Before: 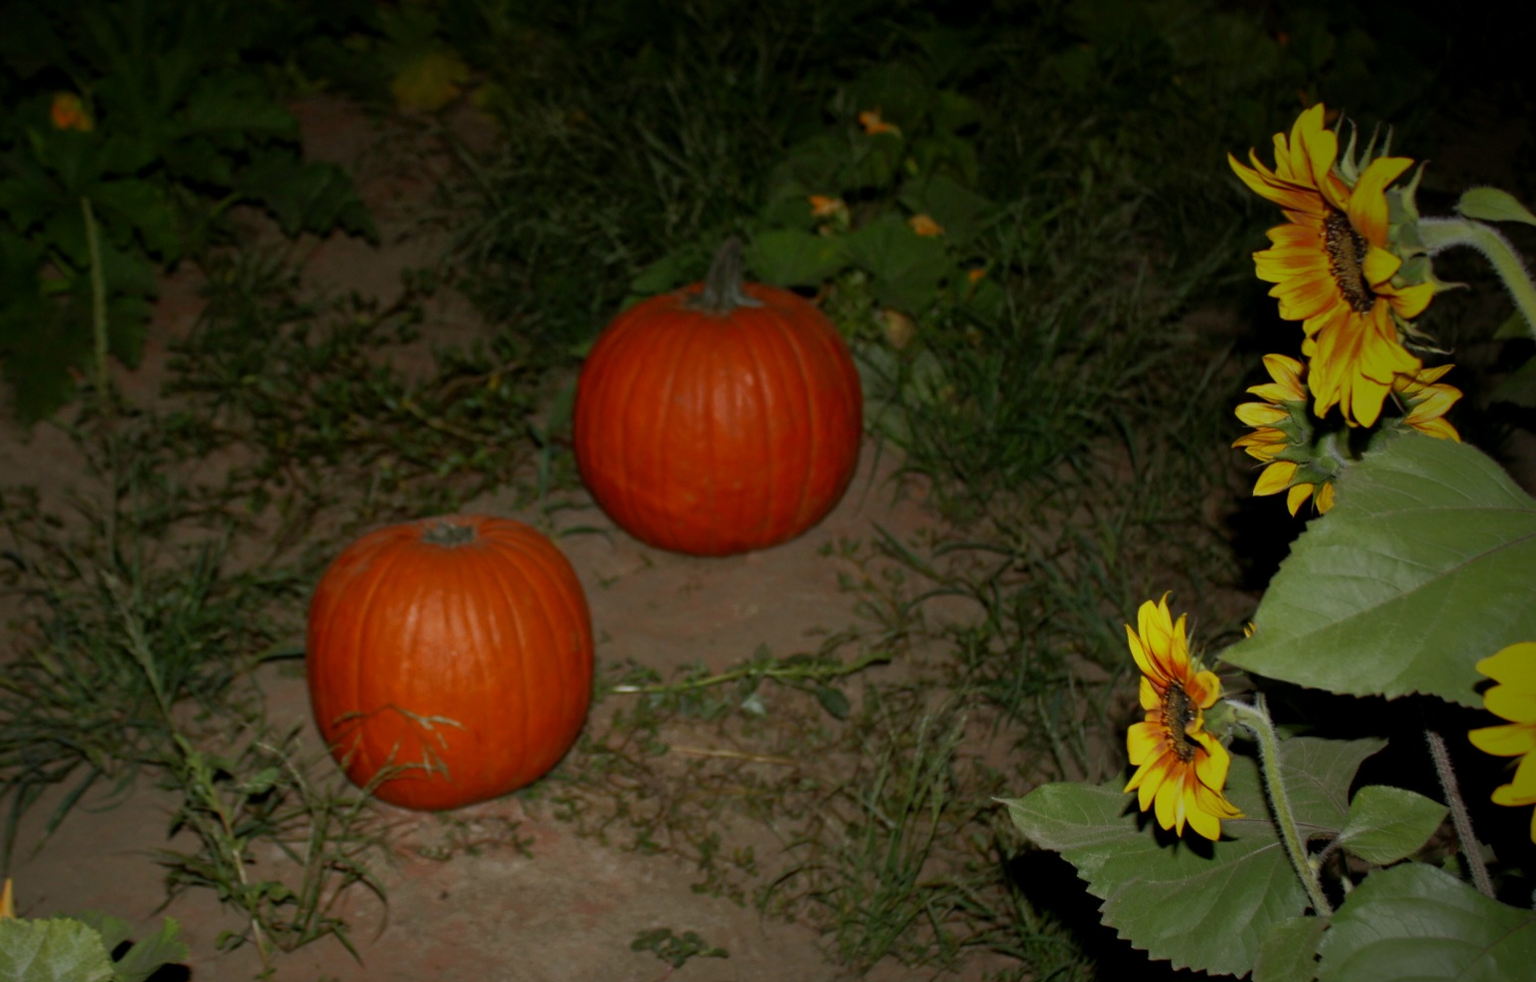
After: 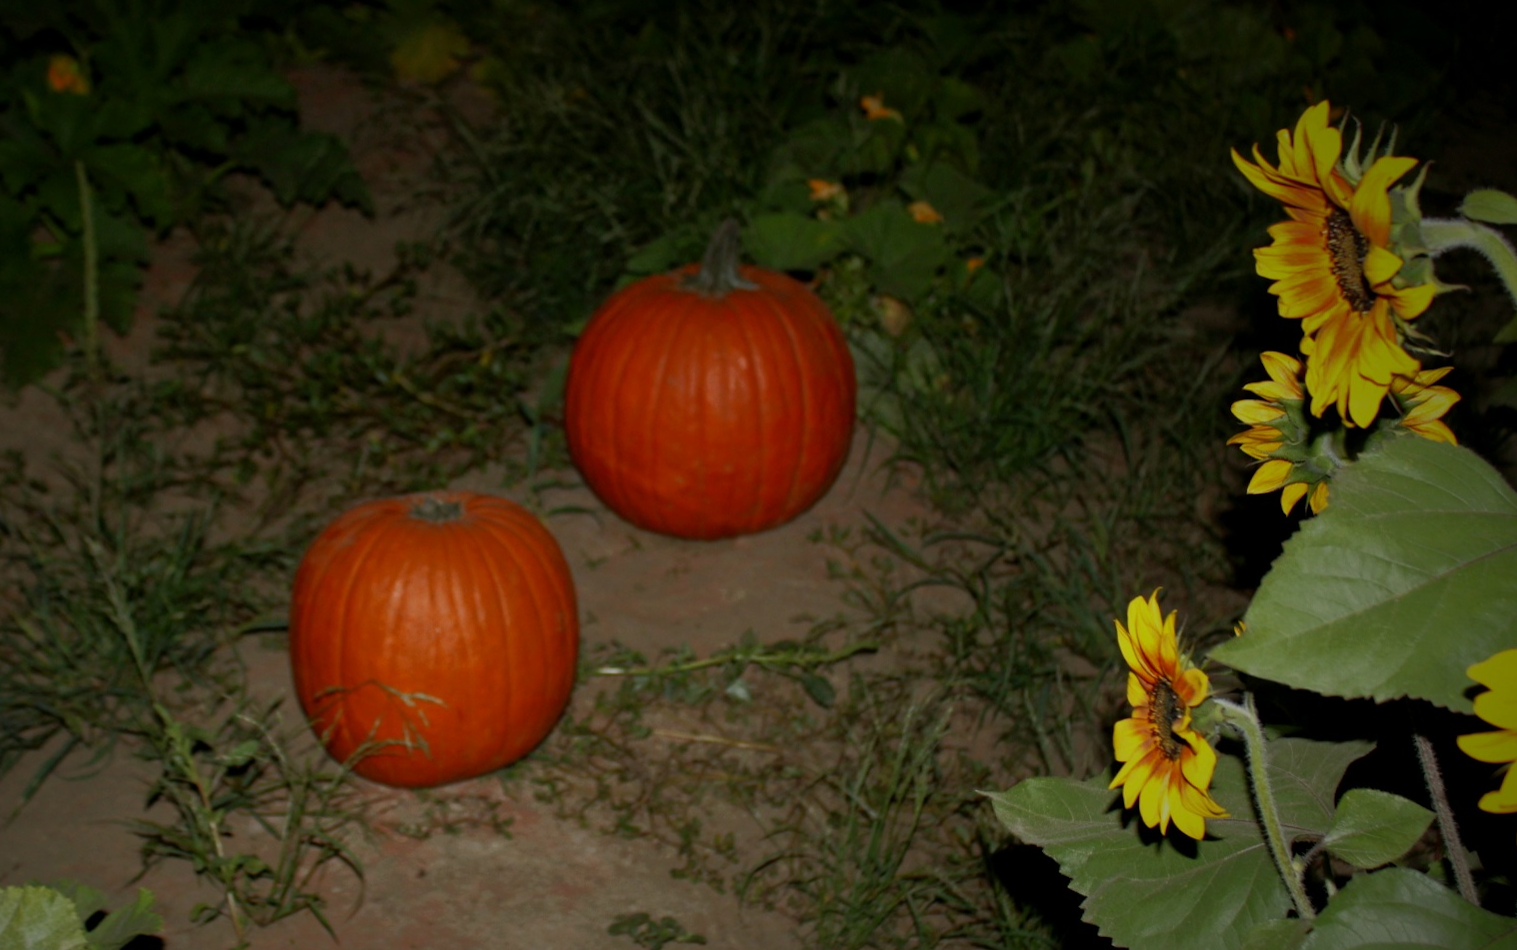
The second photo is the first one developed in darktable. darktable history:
contrast equalizer: y [[0.5 ×6], [0.5 ×6], [0.5, 0.5, 0.501, 0.545, 0.707, 0.863], [0 ×6], [0 ×6]]
rotate and perspective: rotation 1.57°, crop left 0.018, crop right 0.982, crop top 0.039, crop bottom 0.961
